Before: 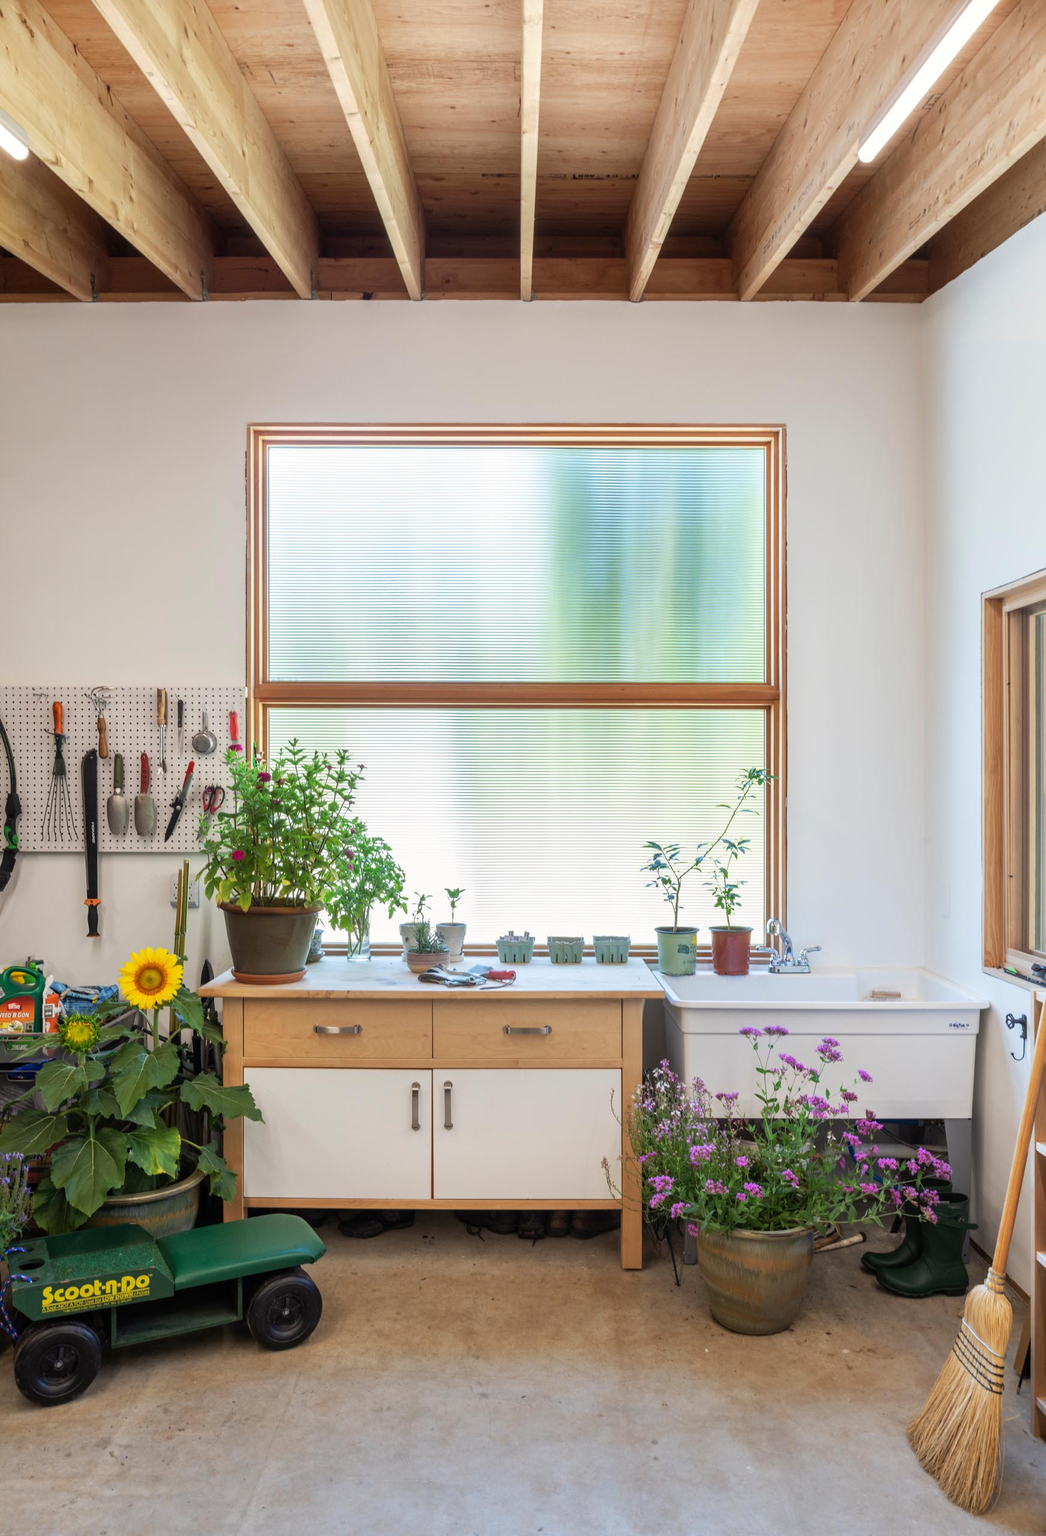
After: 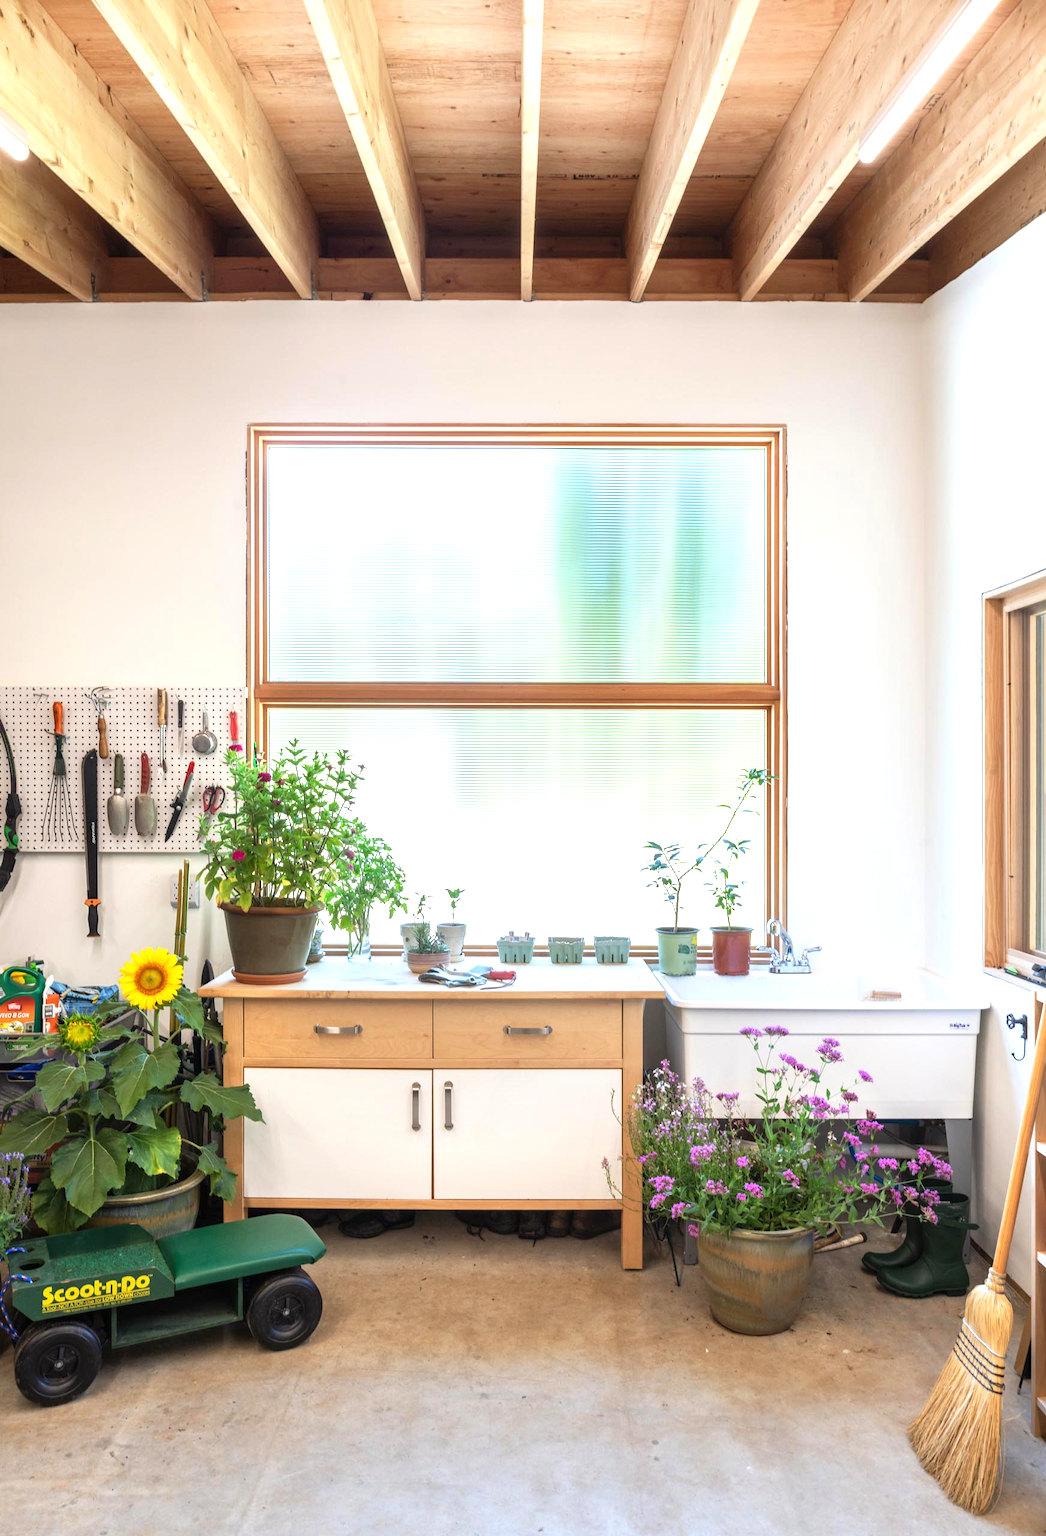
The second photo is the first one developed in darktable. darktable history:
exposure: black level correction 0, exposure 0.701 EV, compensate highlight preservation false
